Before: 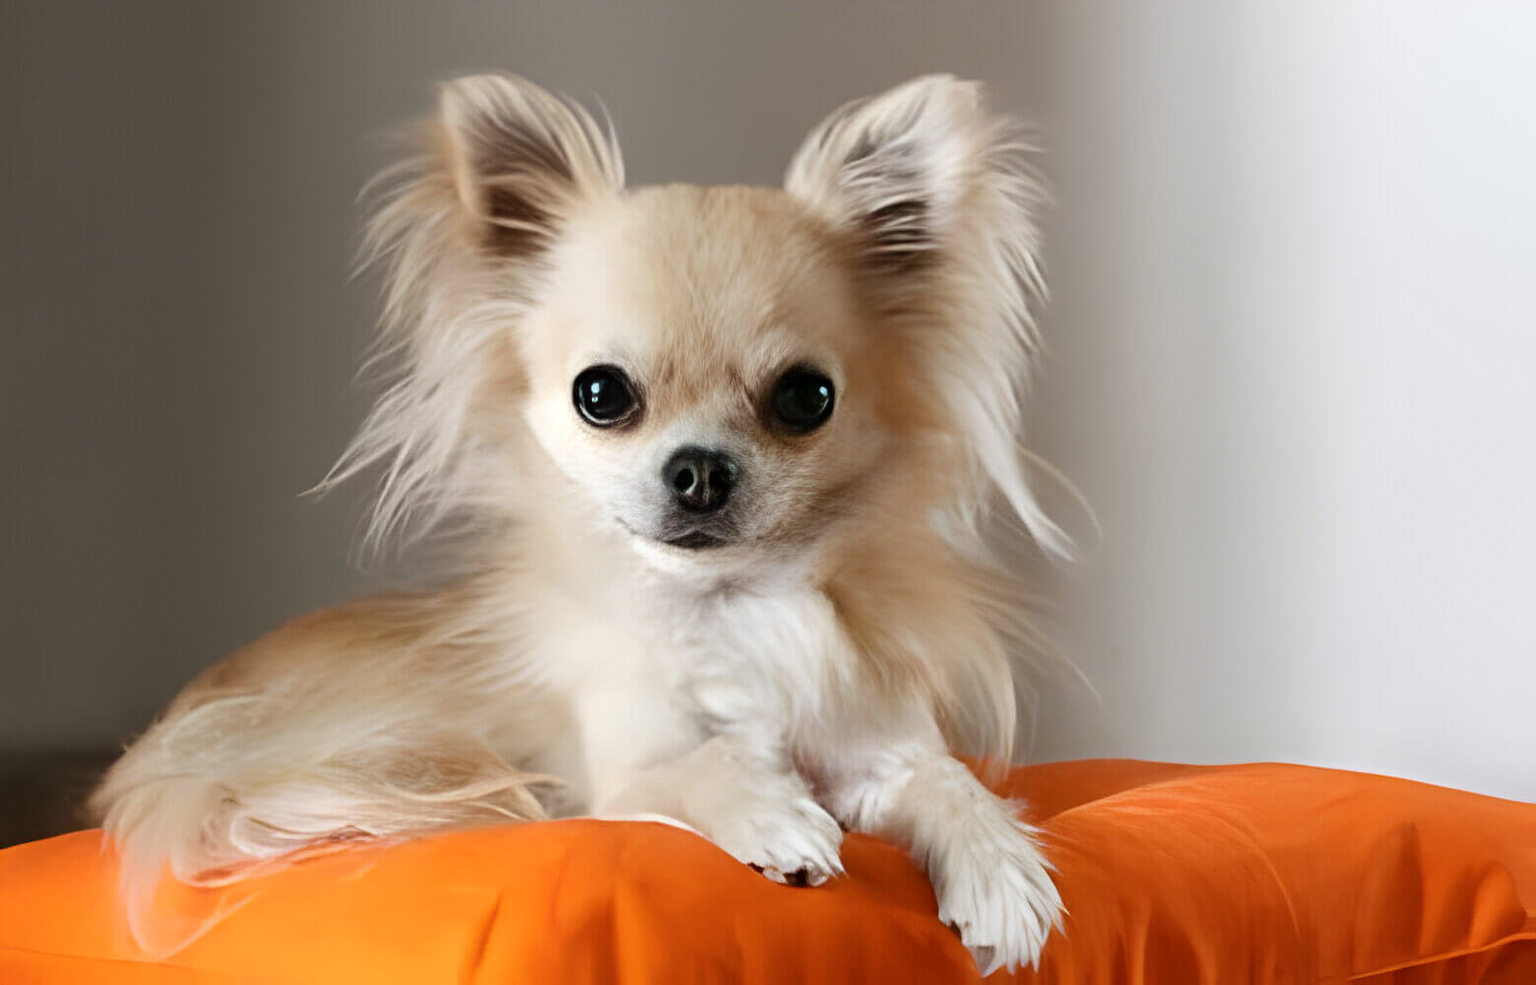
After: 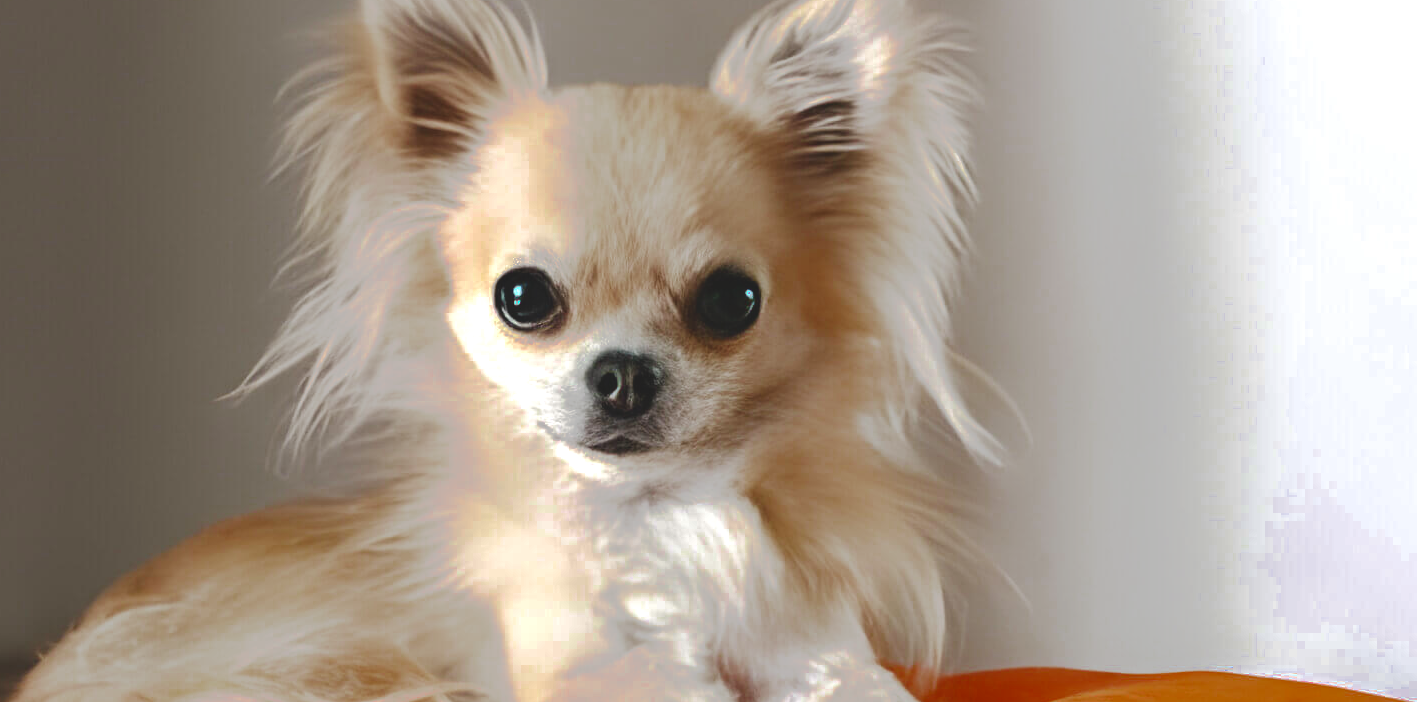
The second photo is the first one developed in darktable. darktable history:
white balance: red 1, blue 1
crop: left 5.596%, top 10.314%, right 3.534%, bottom 19.395%
exposure: black level correction 0, exposure 0.6 EV, compensate exposure bias true, compensate highlight preservation false
contrast brightness saturation: contrast -0.11
color zones: curves: ch0 [(0.27, 0.396) (0.563, 0.504) (0.75, 0.5) (0.787, 0.307)]
tone curve: curves: ch0 [(0, 0) (0.003, 0.098) (0.011, 0.099) (0.025, 0.103) (0.044, 0.114) (0.069, 0.13) (0.1, 0.142) (0.136, 0.161) (0.177, 0.189) (0.224, 0.224) (0.277, 0.266) (0.335, 0.32) (0.399, 0.38) (0.468, 0.45) (0.543, 0.522) (0.623, 0.598) (0.709, 0.669) (0.801, 0.731) (0.898, 0.786) (1, 1)], preserve colors none
